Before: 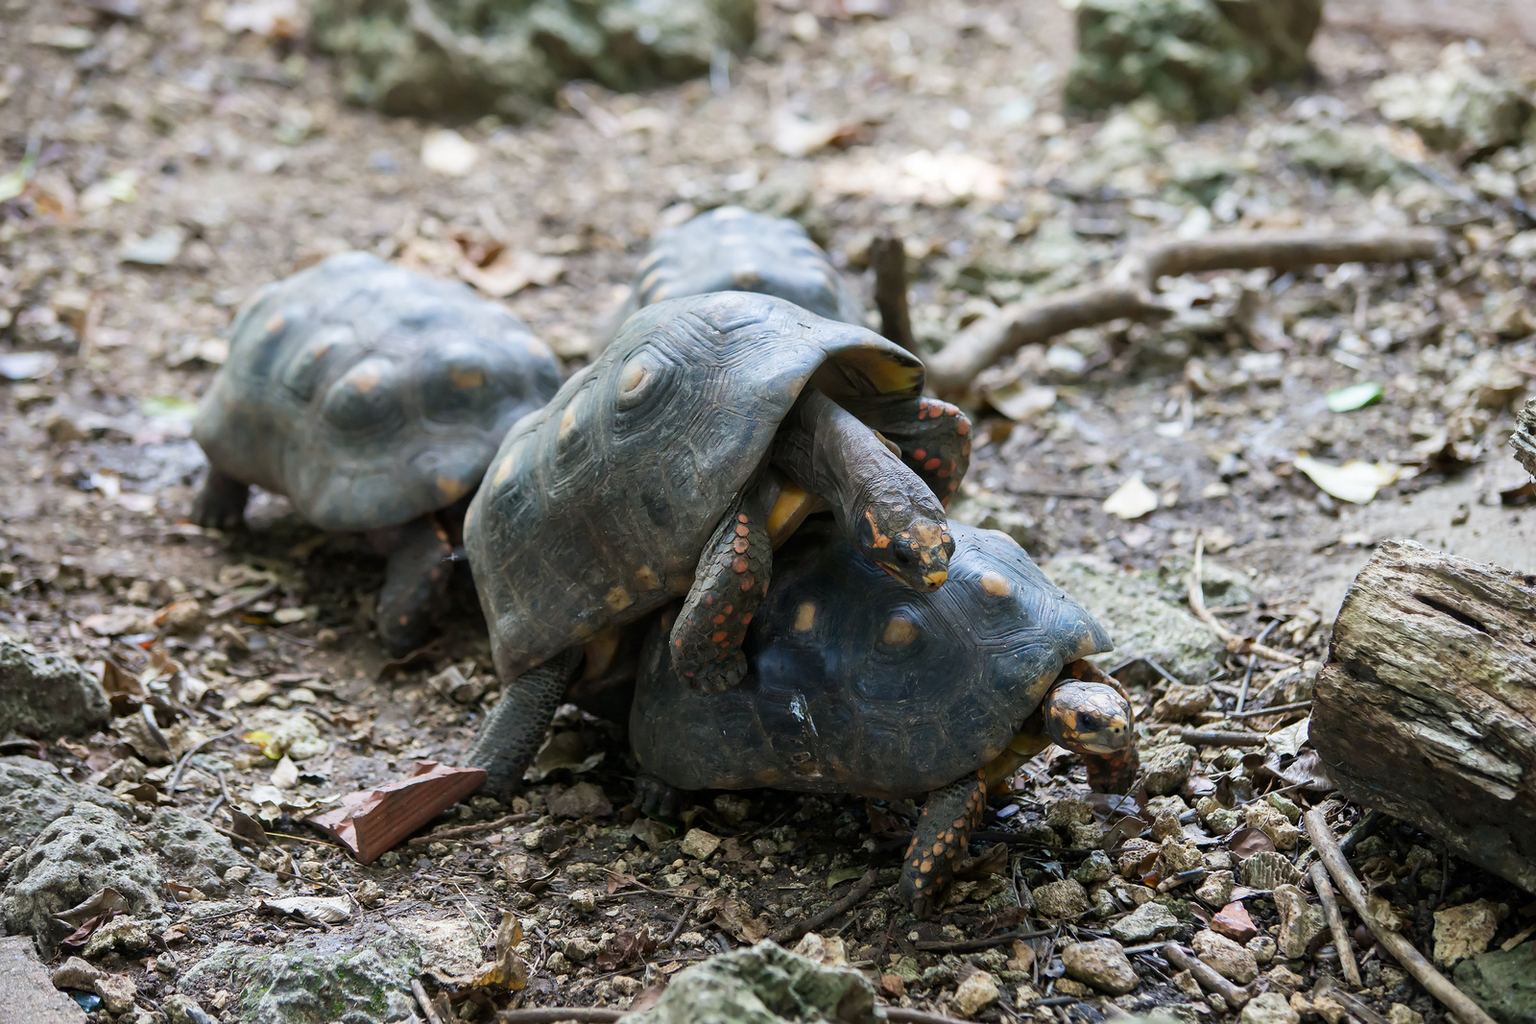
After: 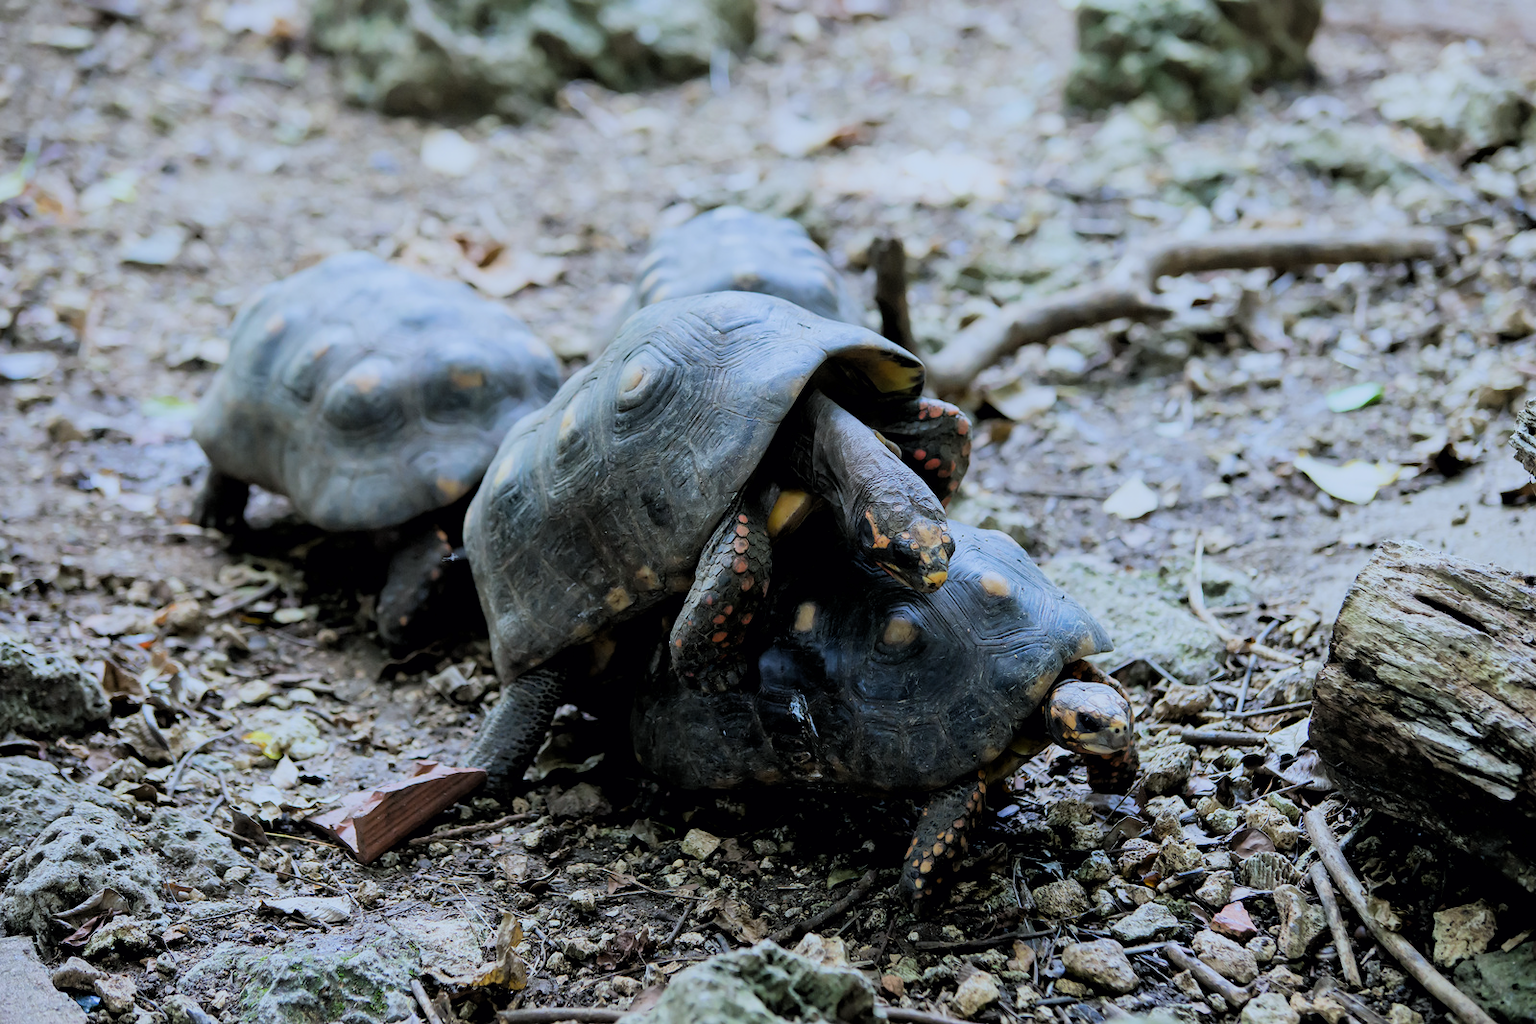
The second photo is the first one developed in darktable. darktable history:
filmic rgb: black relative exposure -7.65 EV, white relative exposure 4.56 EV, hardness 3.61, color science v6 (2022)
white balance: red 0.924, blue 1.095
rgb levels: levels [[0.01, 0.419, 0.839], [0, 0.5, 1], [0, 0.5, 1]]
